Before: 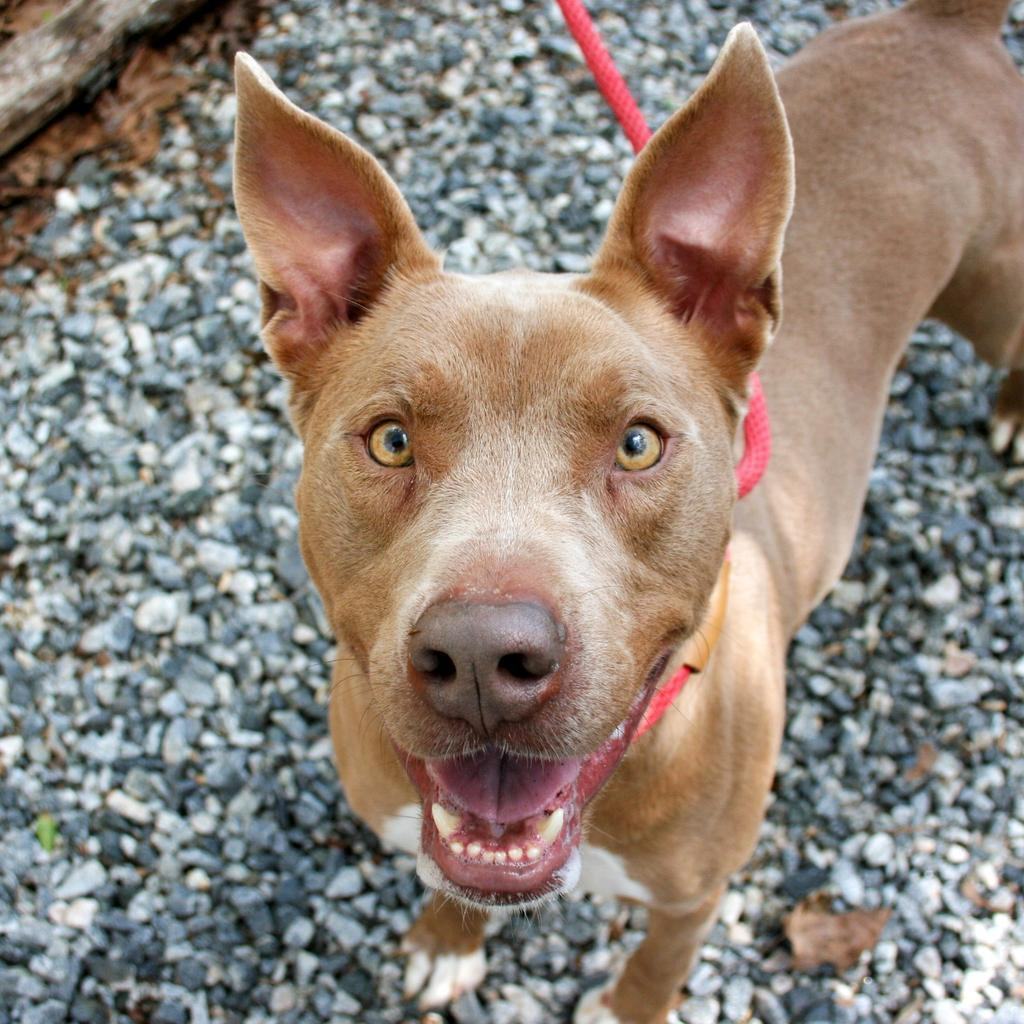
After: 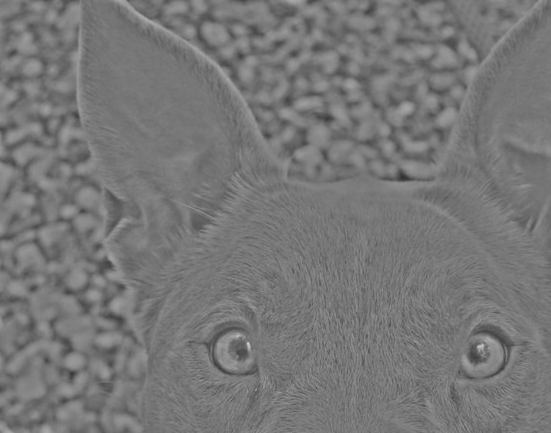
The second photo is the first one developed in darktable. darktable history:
highpass: sharpness 25.84%, contrast boost 14.94%
crop: left 15.306%, top 9.065%, right 30.789%, bottom 48.638%
